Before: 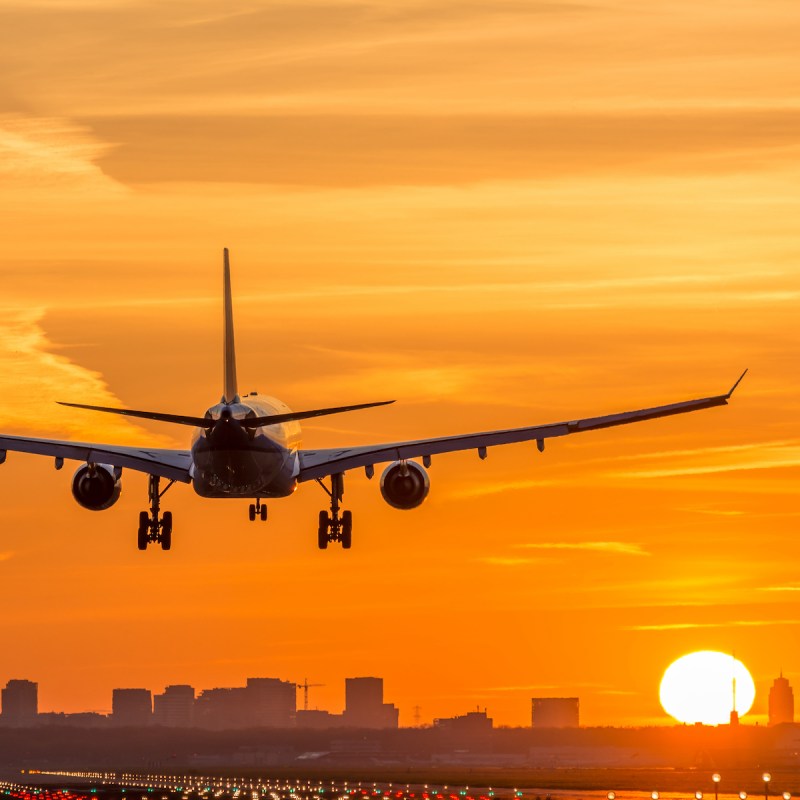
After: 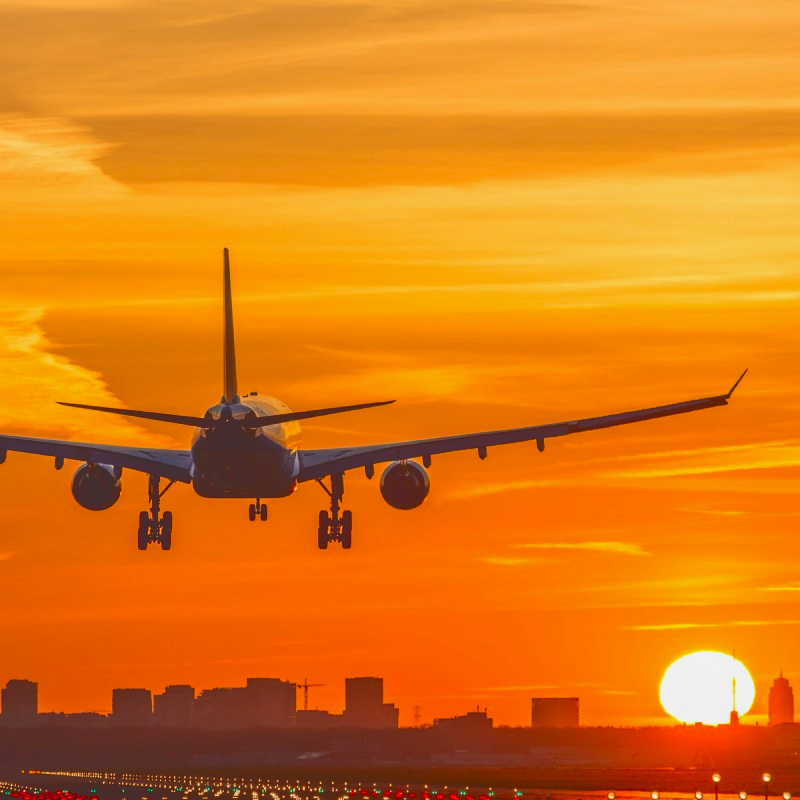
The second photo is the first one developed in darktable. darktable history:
contrast brightness saturation: contrast 0.115, brightness -0.124, saturation 0.202
tone curve: curves: ch0 [(0, 0.211) (0.15, 0.25) (1, 0.953)], color space Lab, independent channels, preserve colors none
